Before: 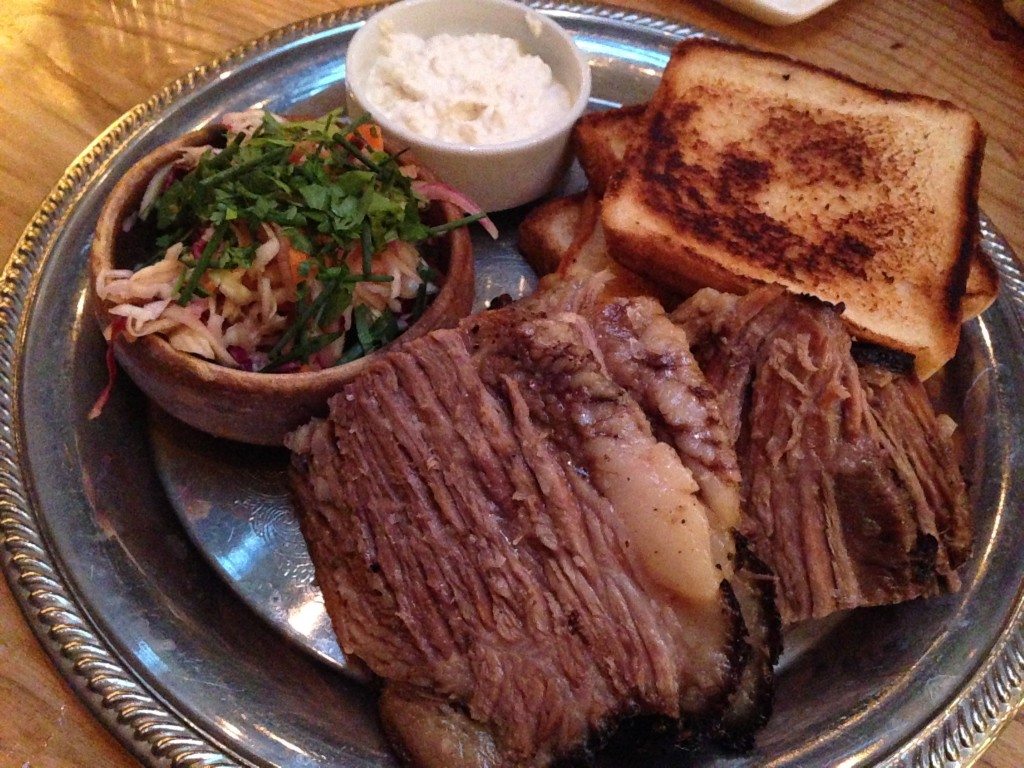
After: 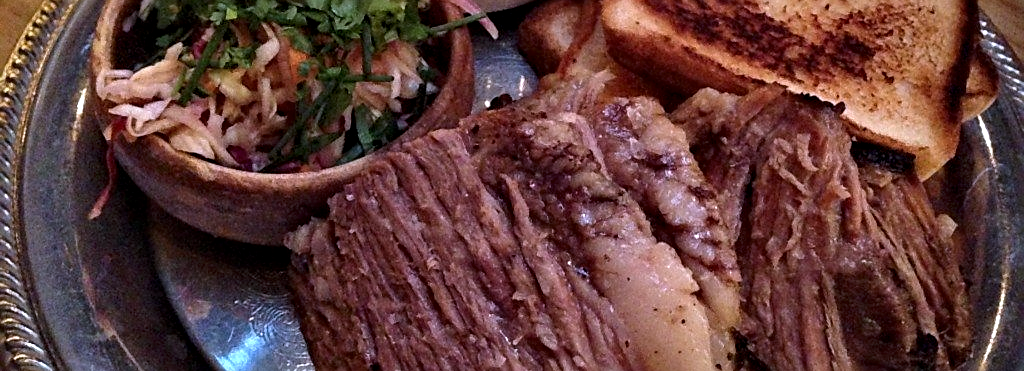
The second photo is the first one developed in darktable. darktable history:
sharpen: on, module defaults
vignetting: brightness -0.629, saturation -0.007, center (-0.028, 0.239)
crop and rotate: top 26.056%, bottom 25.543%
contrast equalizer: y [[0.531, 0.548, 0.559, 0.557, 0.544, 0.527], [0.5 ×6], [0.5 ×6], [0 ×6], [0 ×6]]
white balance: red 0.967, blue 1.119, emerald 0.756
